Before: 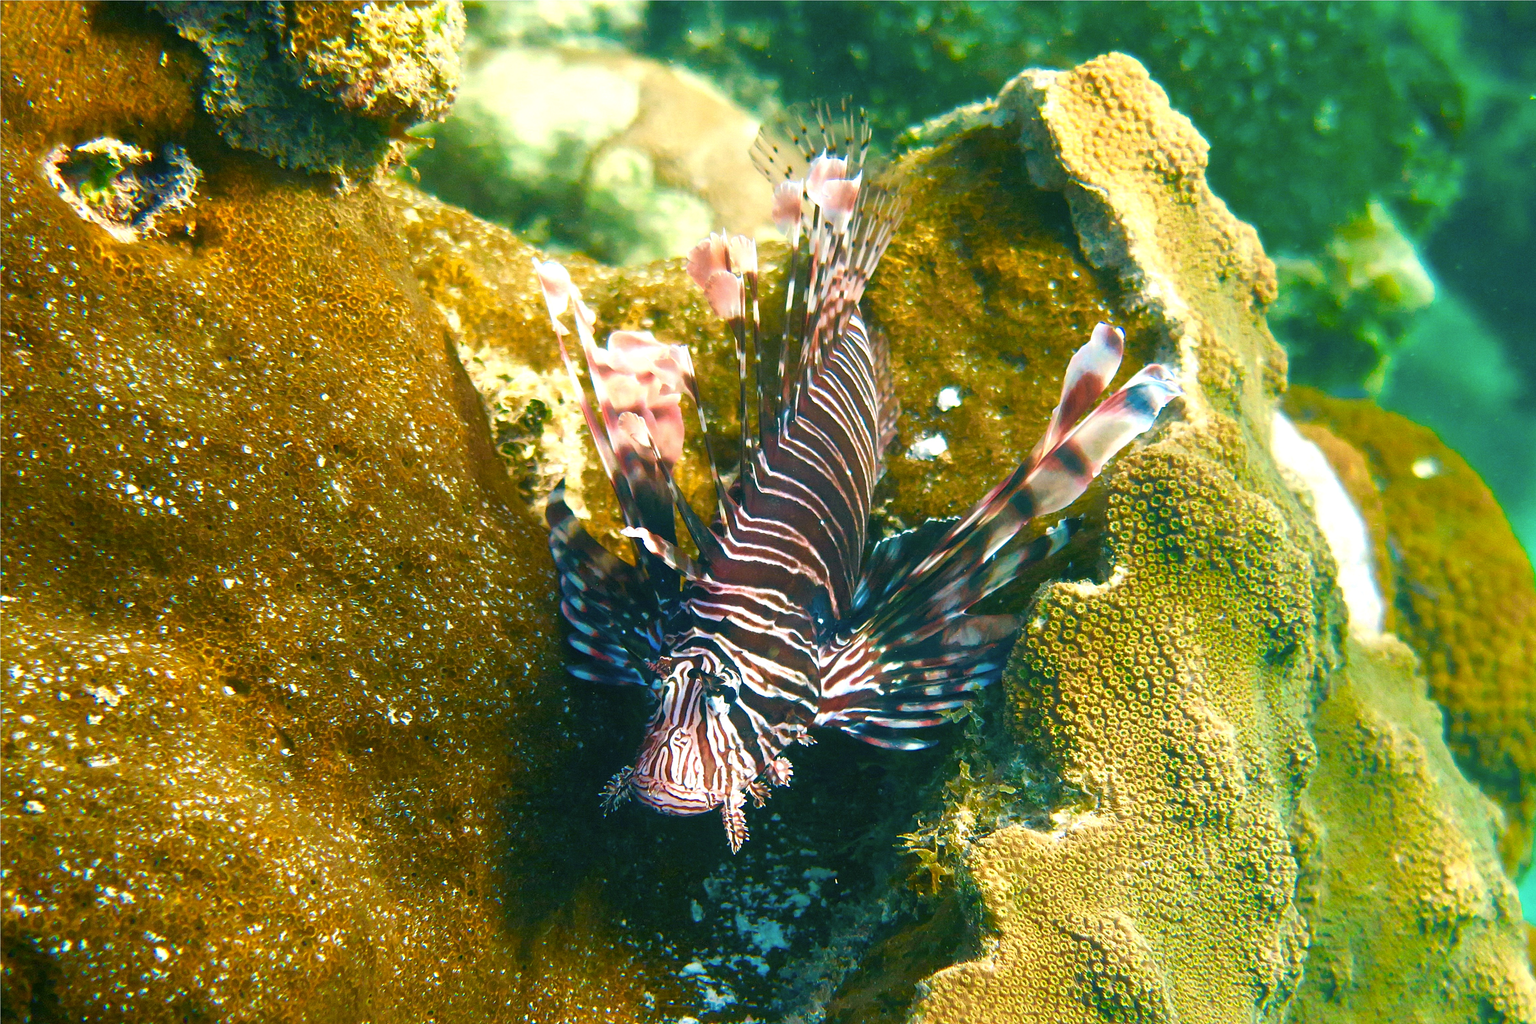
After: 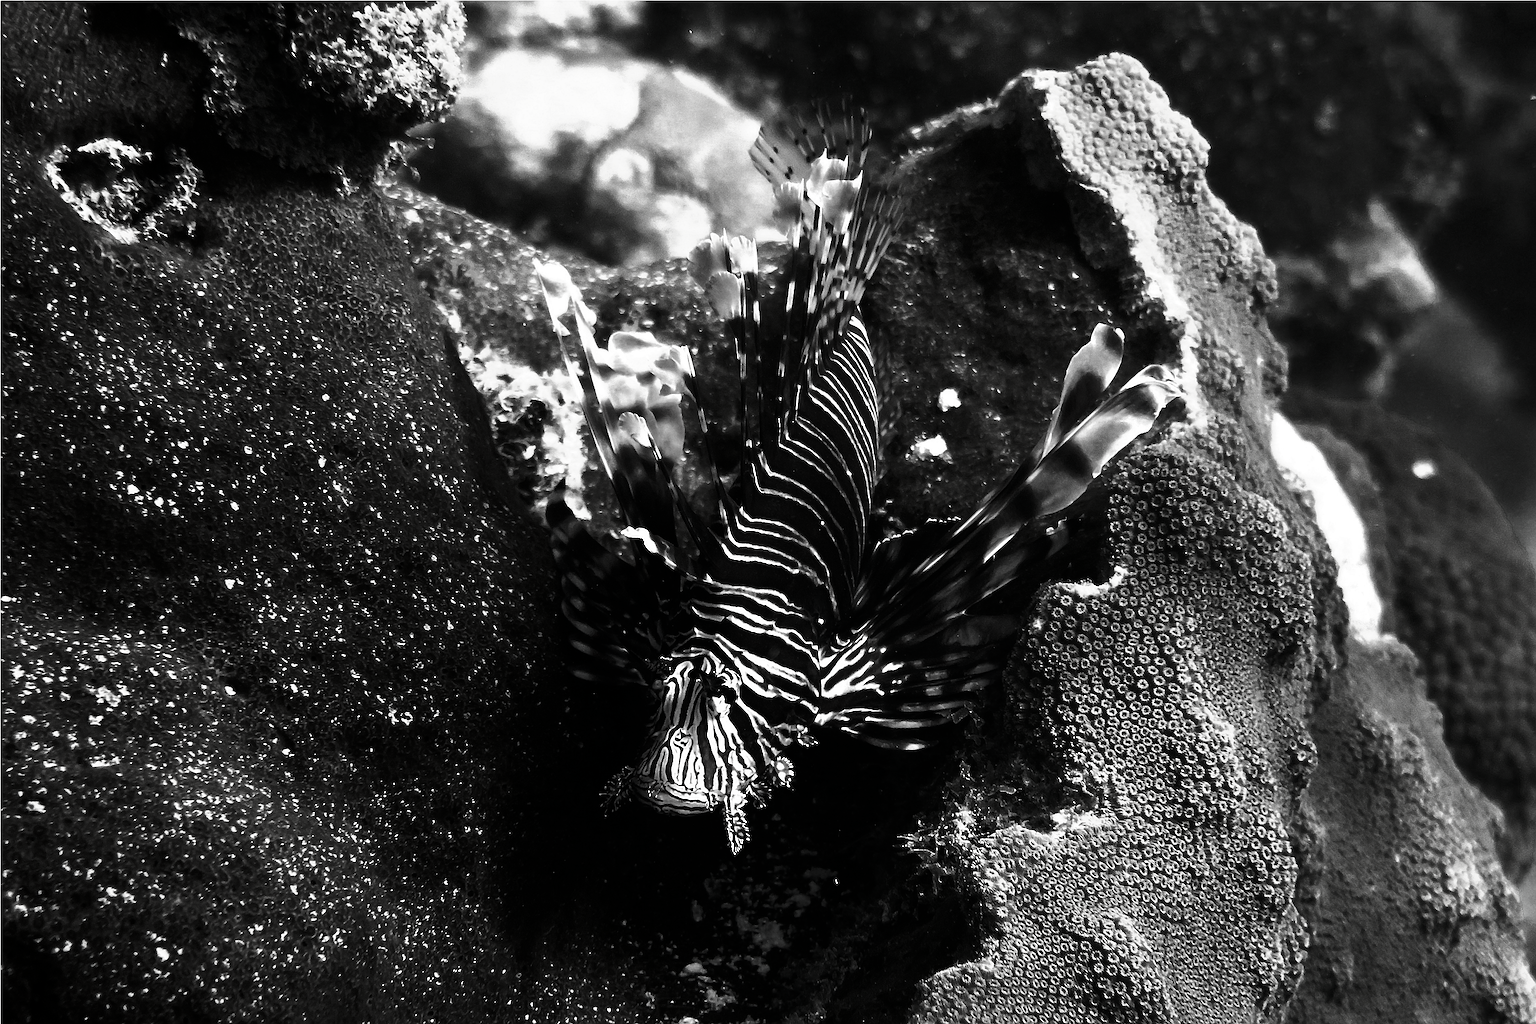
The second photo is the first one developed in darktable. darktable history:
sharpen: on, module defaults
contrast brightness saturation: contrast 0.016, brightness -0.98, saturation -0.993
